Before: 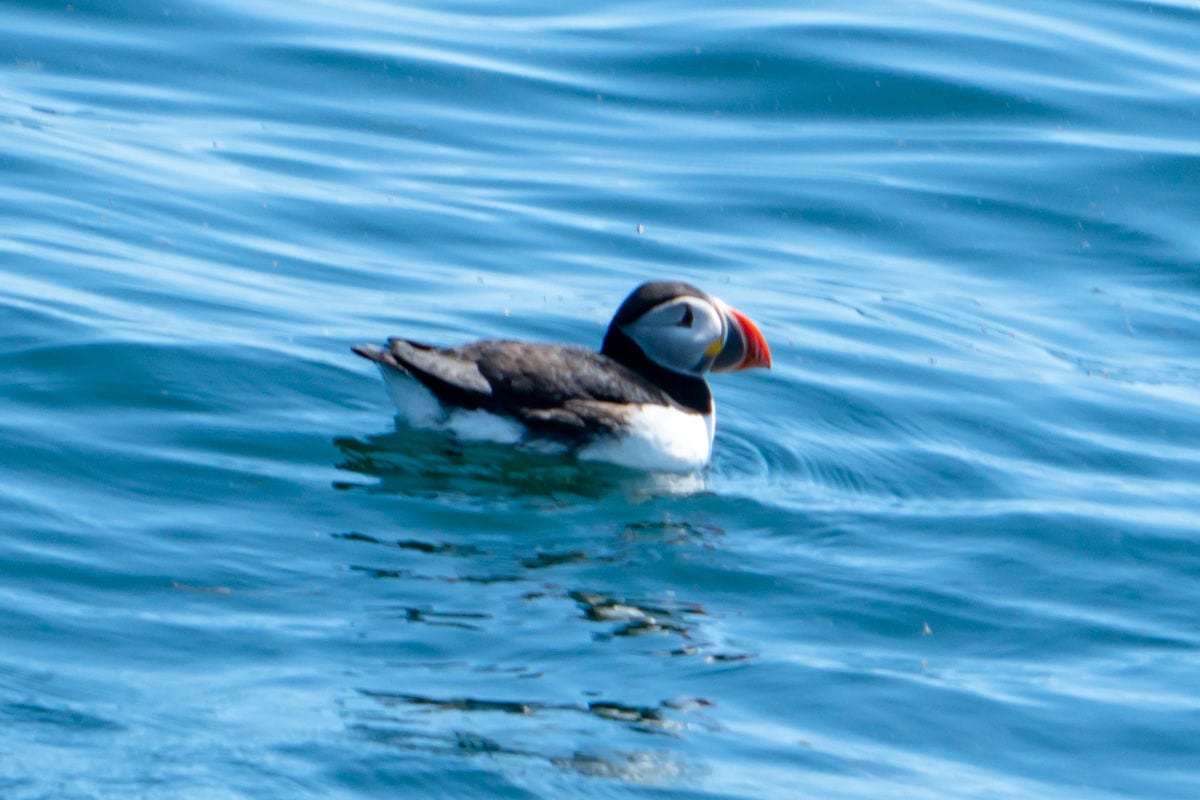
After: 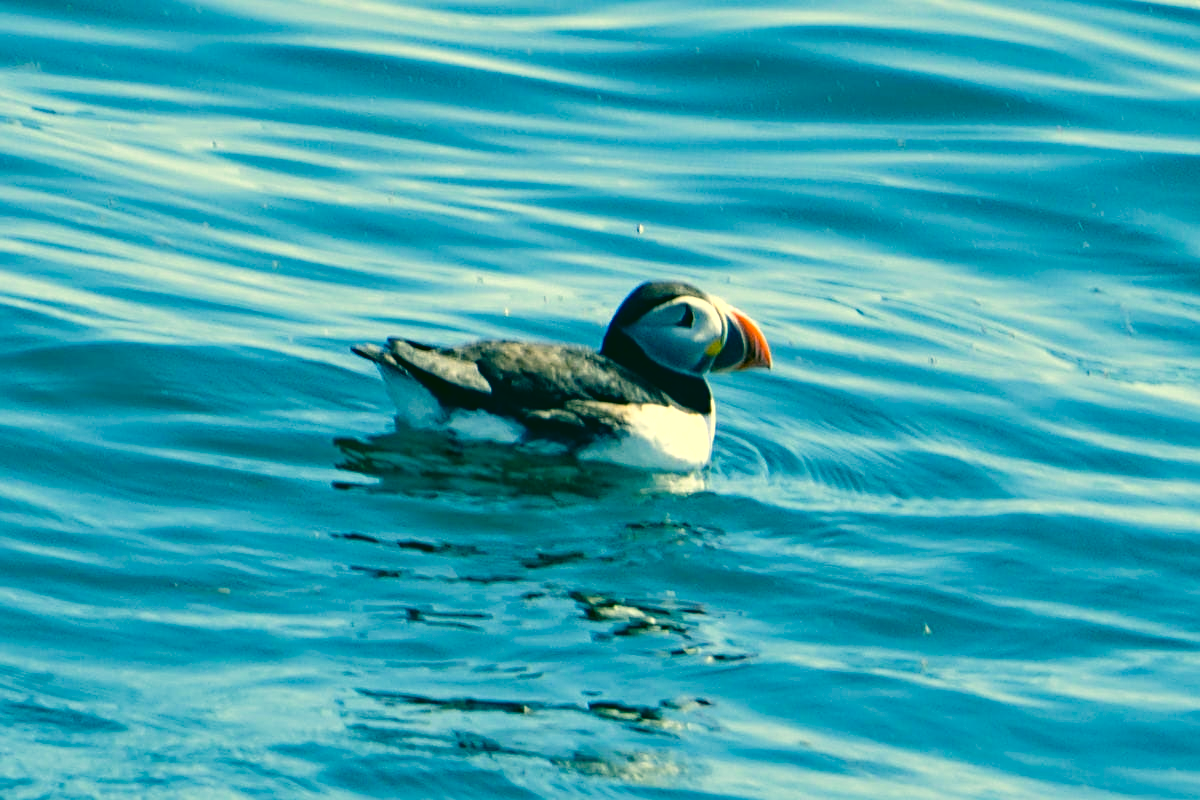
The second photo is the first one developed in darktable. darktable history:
tone equalizer: -8 EV -0.001 EV, -7 EV 0.004 EV, -6 EV -0.026 EV, -5 EV 0.012 EV, -4 EV -0.006 EV, -3 EV 0.007 EV, -2 EV -0.083 EV, -1 EV -0.268 EV, +0 EV -0.608 EV, edges refinement/feathering 500, mask exposure compensation -1.57 EV, preserve details no
sharpen: on, module defaults
shadows and highlights: shadows 48.75, highlights -40.62, soften with gaussian
haze removal: strength 0.288, distance 0.255, compatibility mode true, adaptive false
tone curve: curves: ch0 [(0, 0) (0.091, 0.077) (0.517, 0.574) (0.745, 0.82) (0.844, 0.908) (0.909, 0.942) (1, 0.973)]; ch1 [(0, 0) (0.437, 0.404) (0.5, 0.5) (0.534, 0.546) (0.58, 0.603) (0.616, 0.649) (1, 1)]; ch2 [(0, 0) (0.442, 0.415) (0.5, 0.5) (0.535, 0.547) (0.585, 0.62) (1, 1)], color space Lab, linked channels, preserve colors none
color zones: curves: ch0 [(0, 0.558) (0.143, 0.559) (0.286, 0.529) (0.429, 0.505) (0.571, 0.5) (0.714, 0.5) (0.857, 0.5) (1, 0.558)]; ch1 [(0, 0.469) (0.01, 0.469) (0.12, 0.446) (0.248, 0.469) (0.5, 0.5) (0.748, 0.5) (0.99, 0.469) (1, 0.469)], process mode strong
color correction: highlights a* 1.95, highlights b* 34.54, shadows a* -36.66, shadows b* -5.77
